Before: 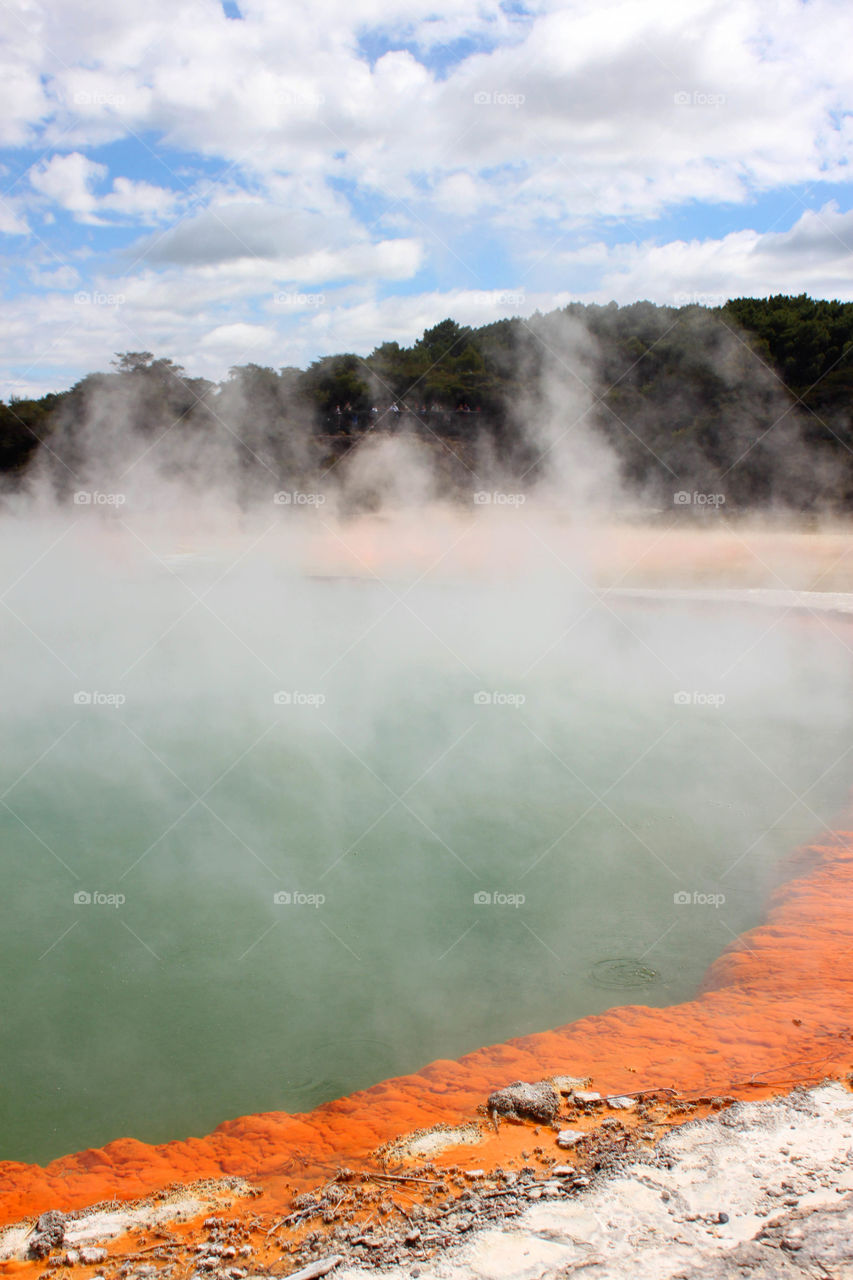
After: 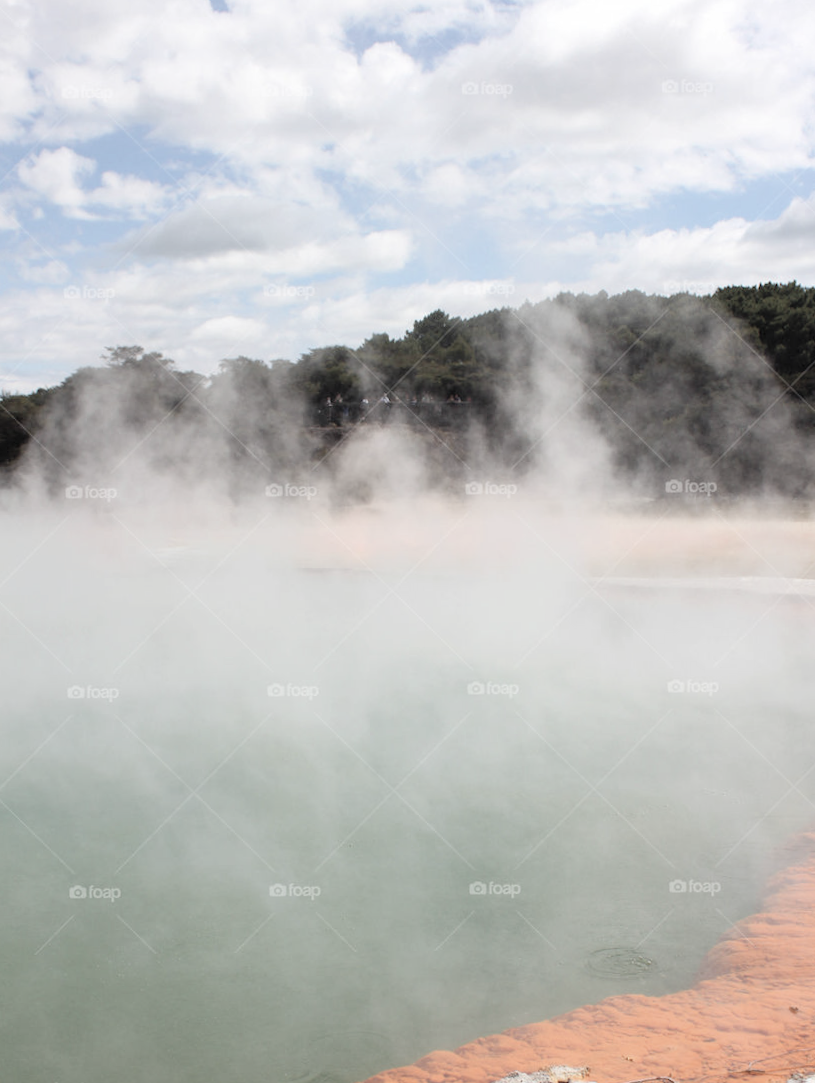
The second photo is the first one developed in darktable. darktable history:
contrast brightness saturation: brightness 0.186, saturation -0.52
crop and rotate: angle 0.563°, left 0.212%, right 2.808%, bottom 14.074%
